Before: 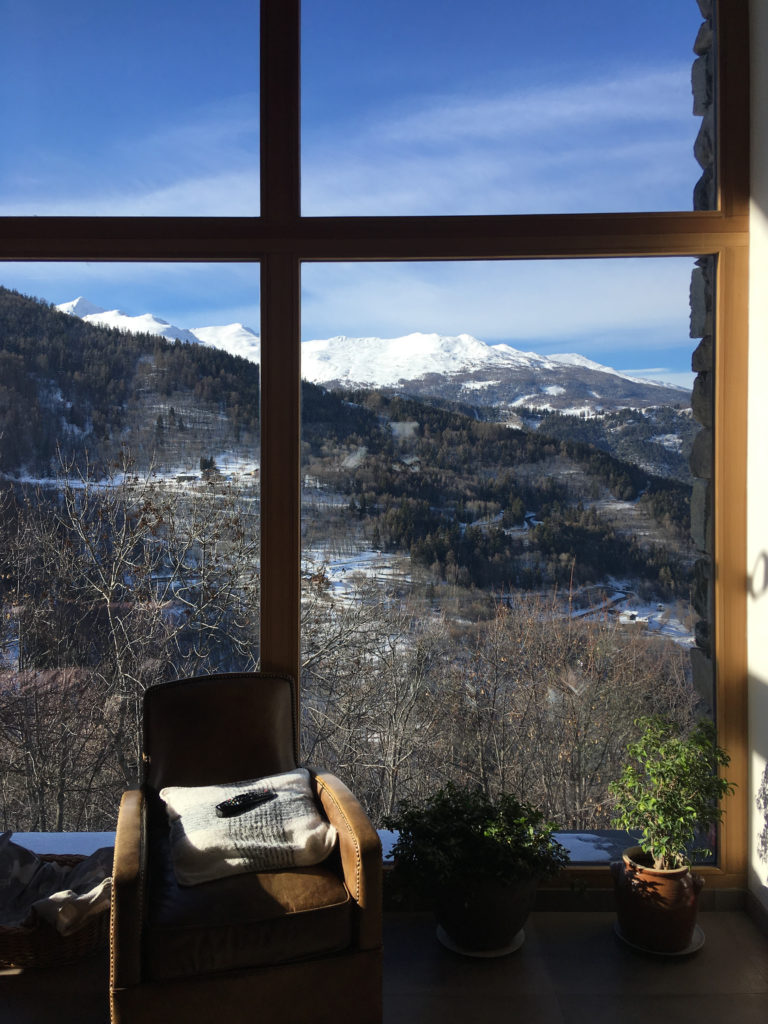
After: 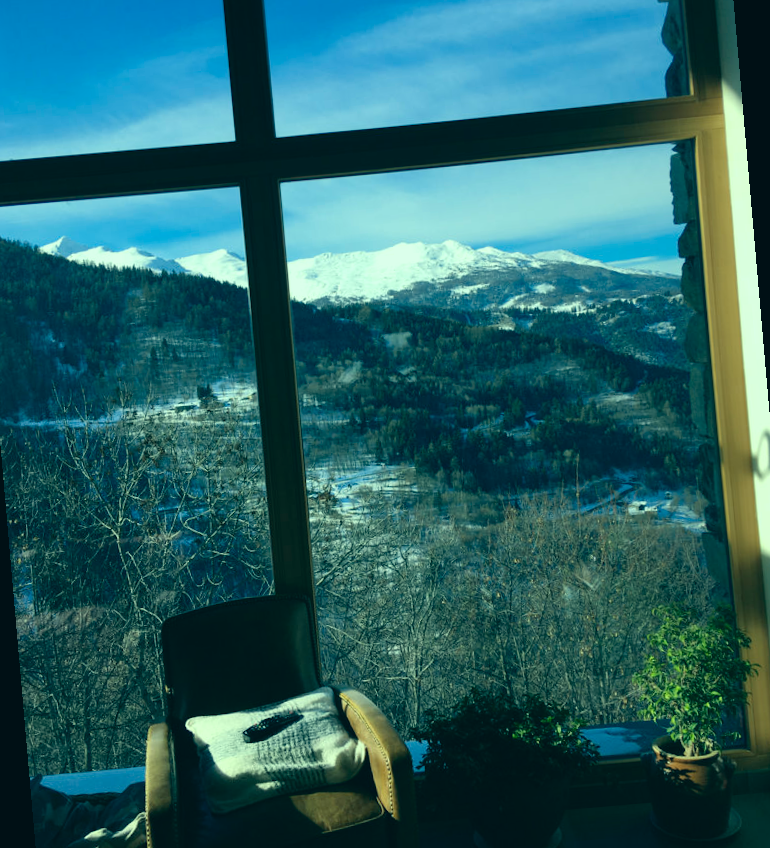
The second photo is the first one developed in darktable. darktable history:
color correction: highlights a* -20.08, highlights b* 9.8, shadows a* -20.4, shadows b* -10.76
rotate and perspective: rotation -5°, crop left 0.05, crop right 0.952, crop top 0.11, crop bottom 0.89
